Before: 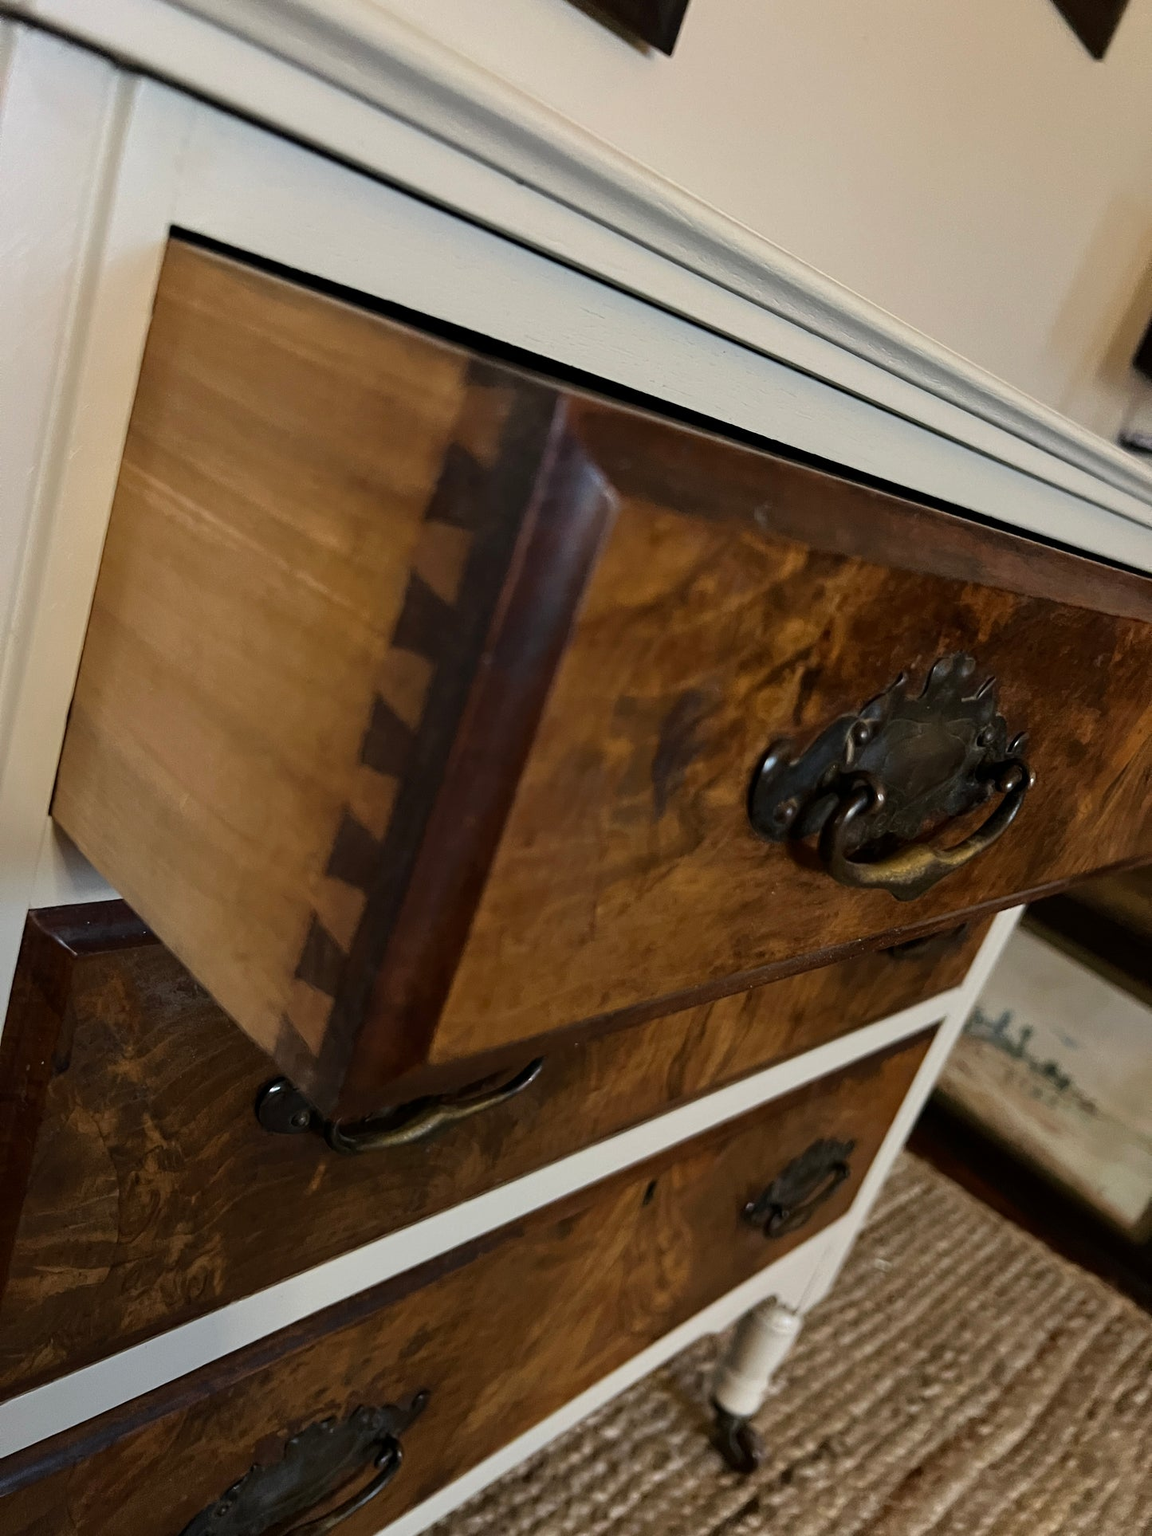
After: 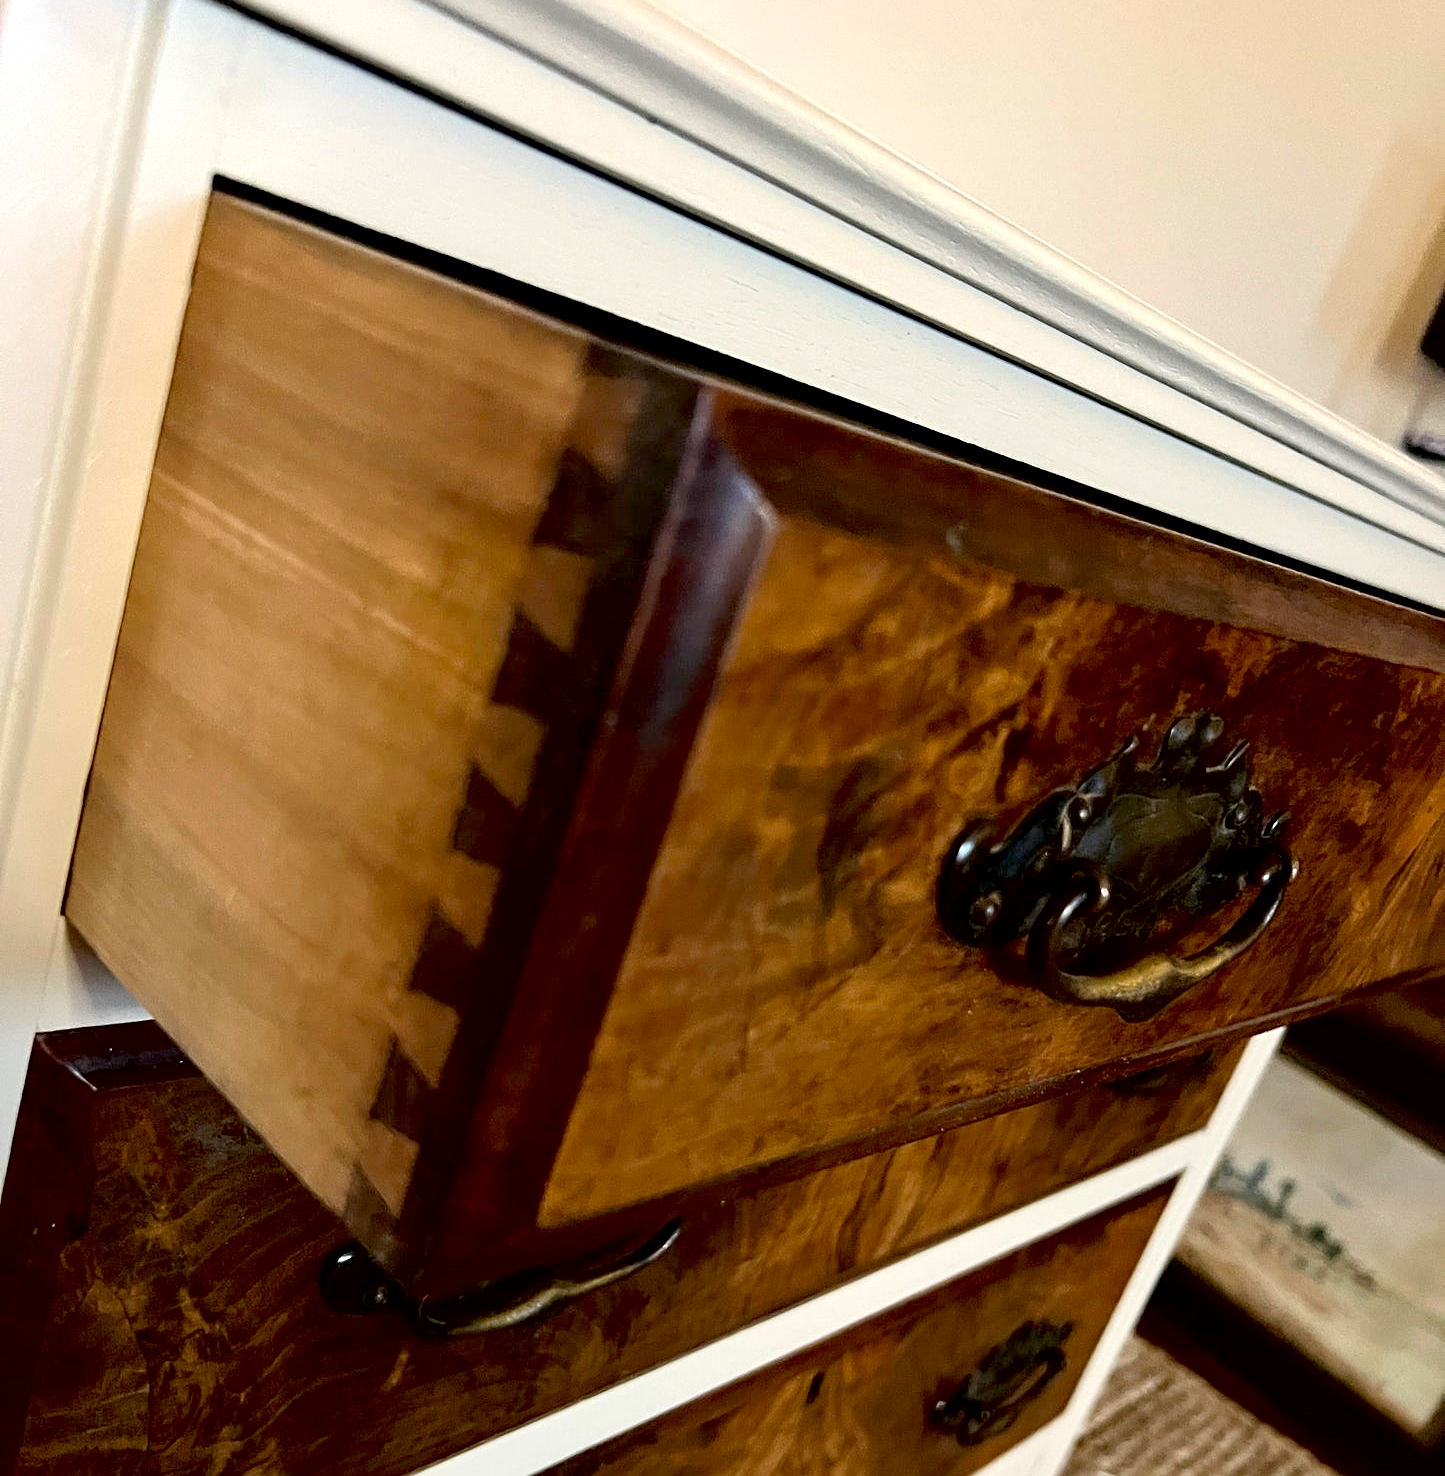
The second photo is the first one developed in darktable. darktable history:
exposure: black level correction 0.012, exposure 0.693 EV, compensate exposure bias true, compensate highlight preservation false
sharpen: amount 0.208
contrast brightness saturation: contrast 0.105, brightness 0.014, saturation 0.016
crop: top 5.648%, bottom 17.721%
